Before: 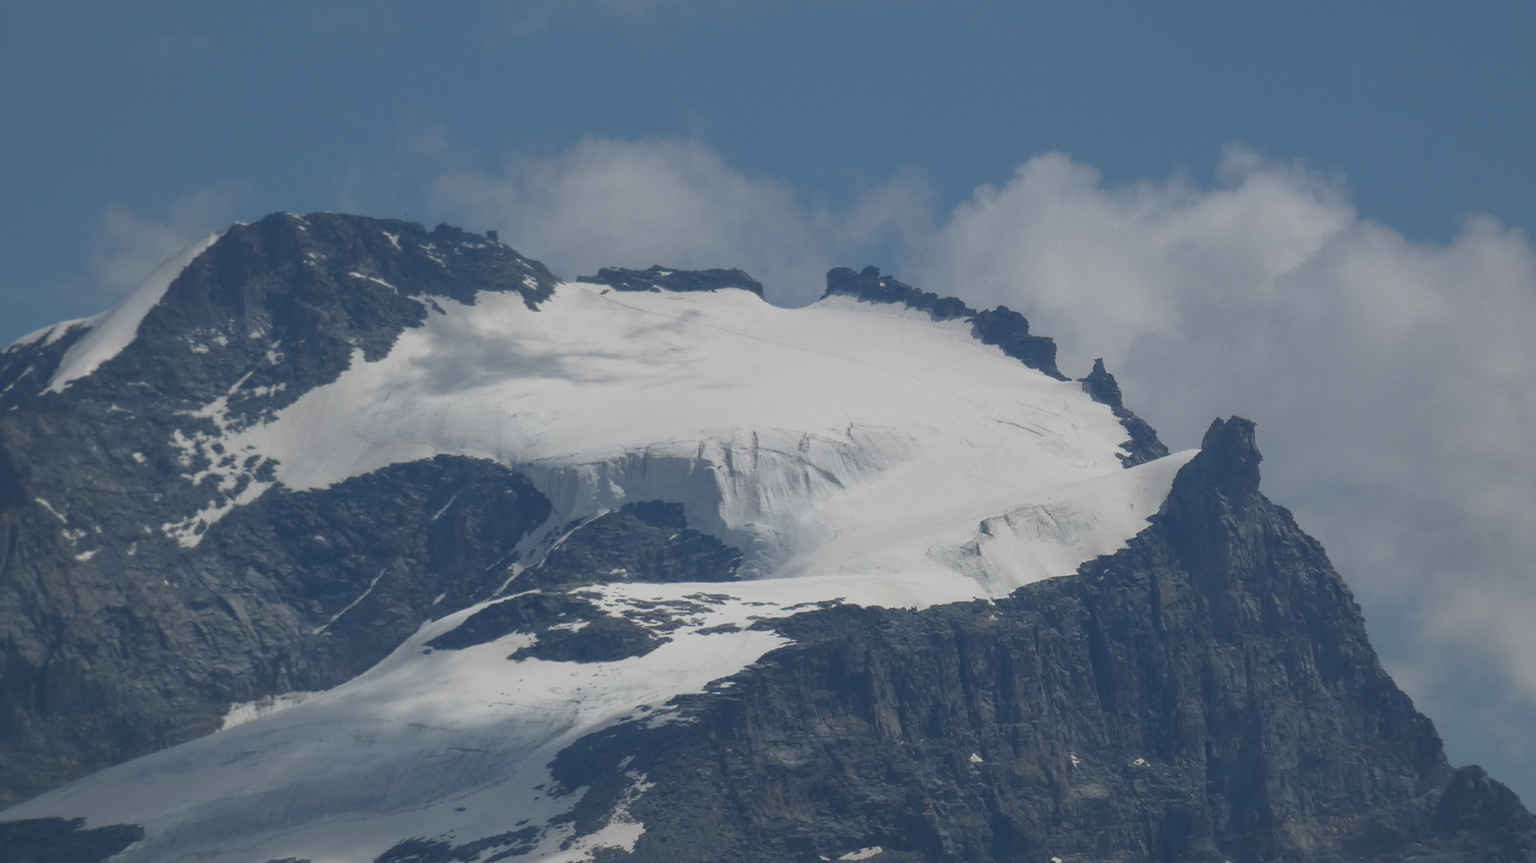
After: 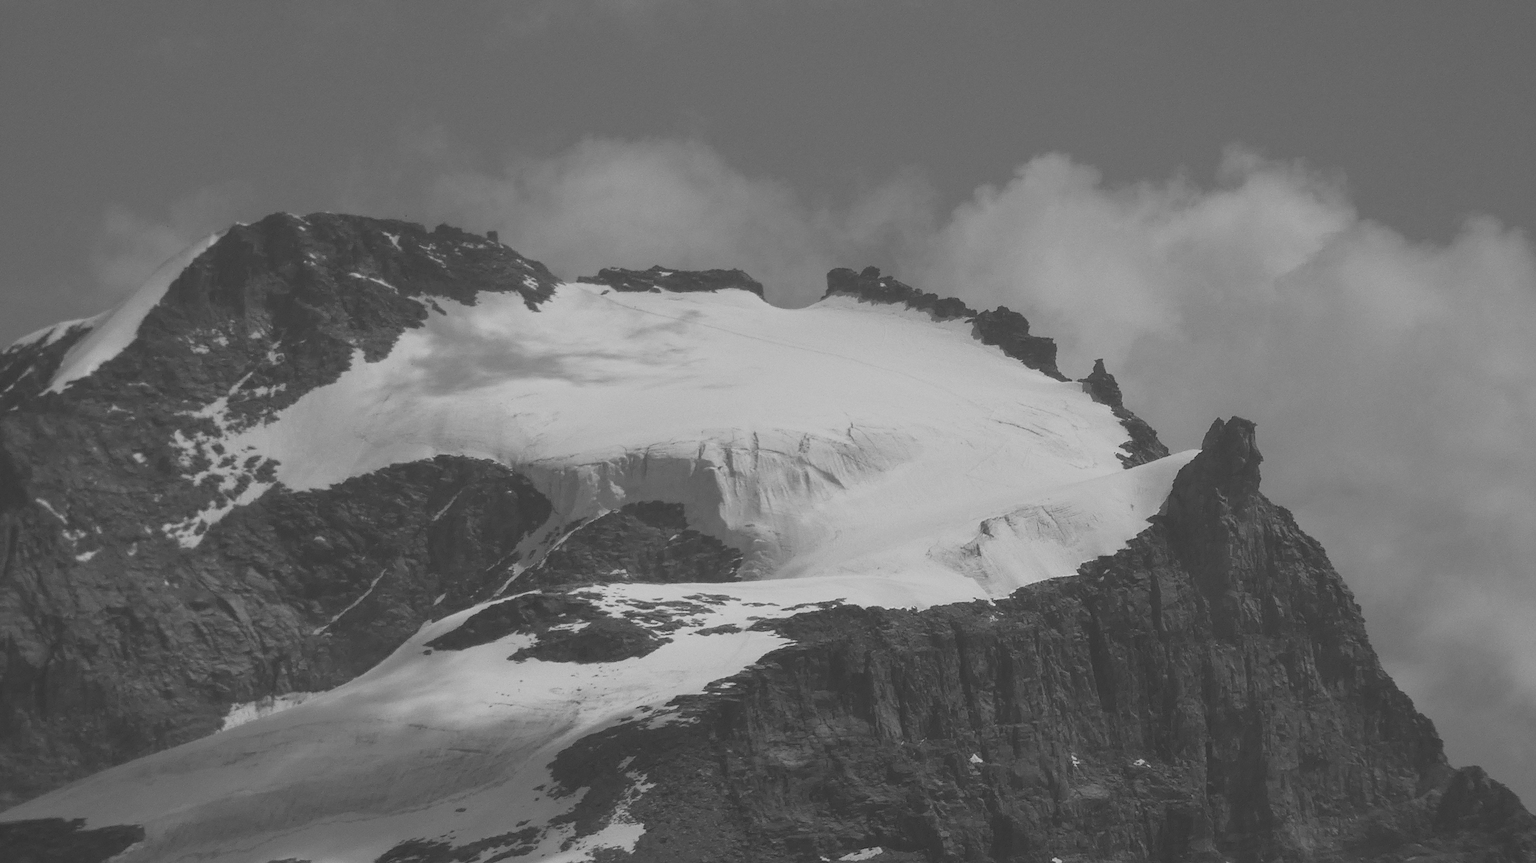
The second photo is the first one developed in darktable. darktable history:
monochrome: on, module defaults
sharpen: on, module defaults
grain: coarseness 0.09 ISO, strength 10%
